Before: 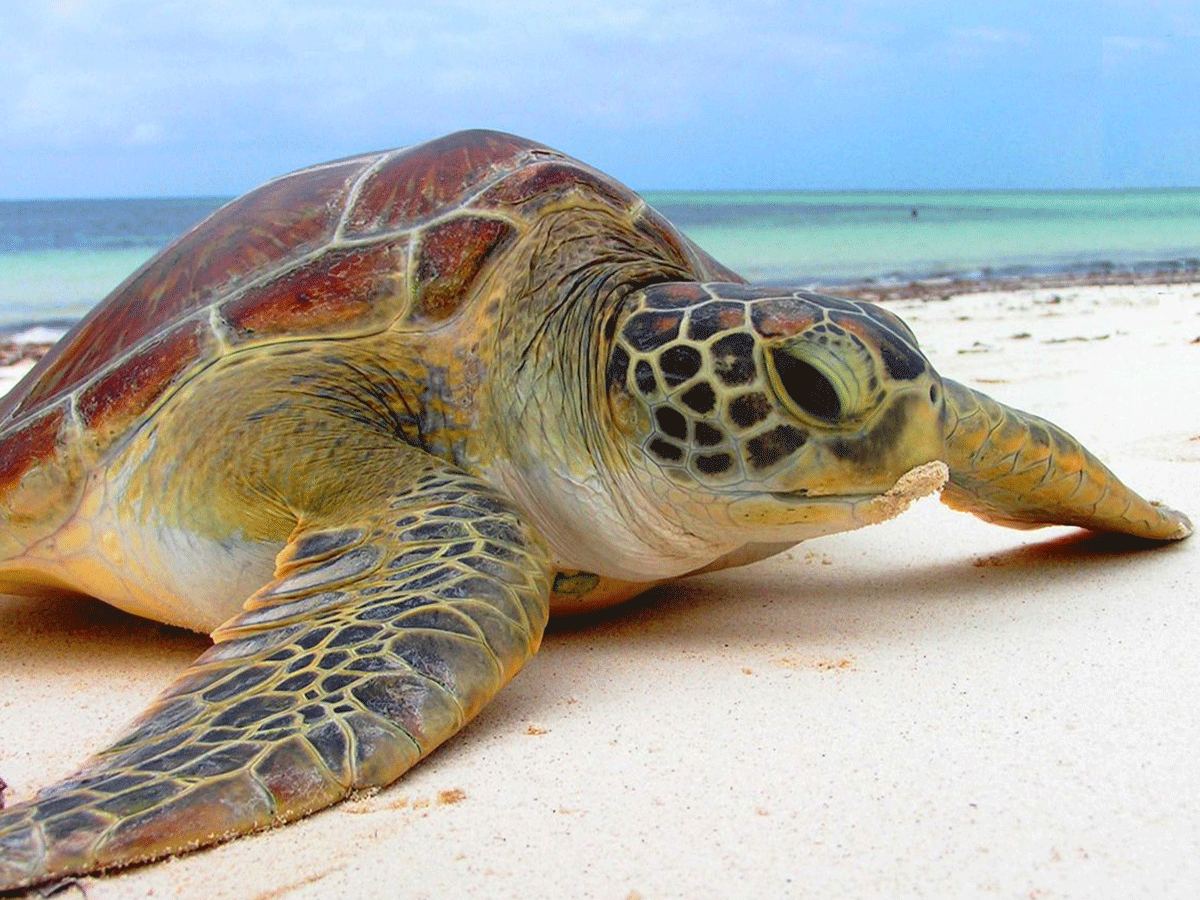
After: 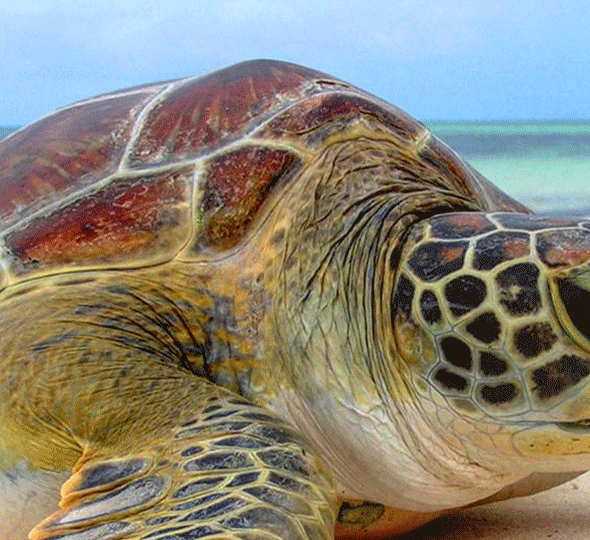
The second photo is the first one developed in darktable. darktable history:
exposure: black level correction -0.001, exposure 0.08 EV, compensate highlight preservation false
crop: left 17.945%, top 7.85%, right 32.871%, bottom 32.082%
local contrast: on, module defaults
